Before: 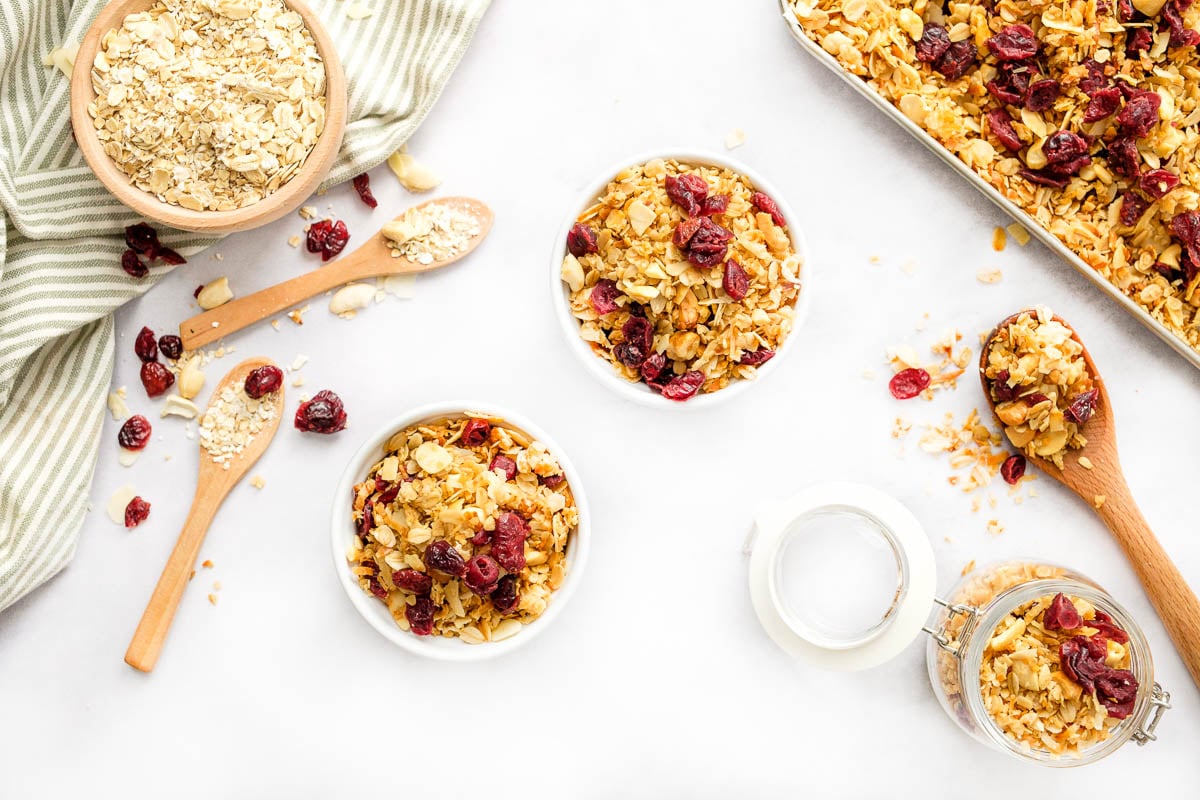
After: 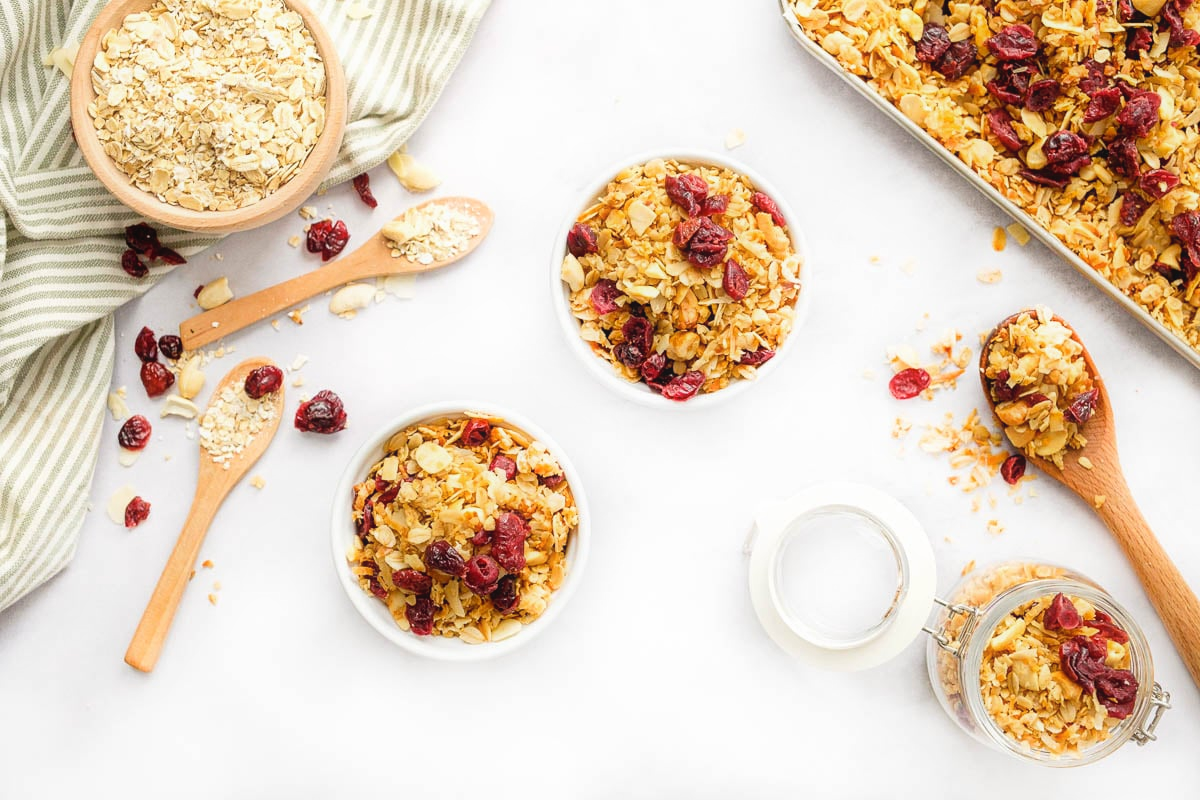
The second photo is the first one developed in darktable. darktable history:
contrast equalizer: y [[0.5, 0.488, 0.462, 0.461, 0.491, 0.5], [0.5 ×6], [0.5 ×6], [0 ×6], [0 ×6]]
